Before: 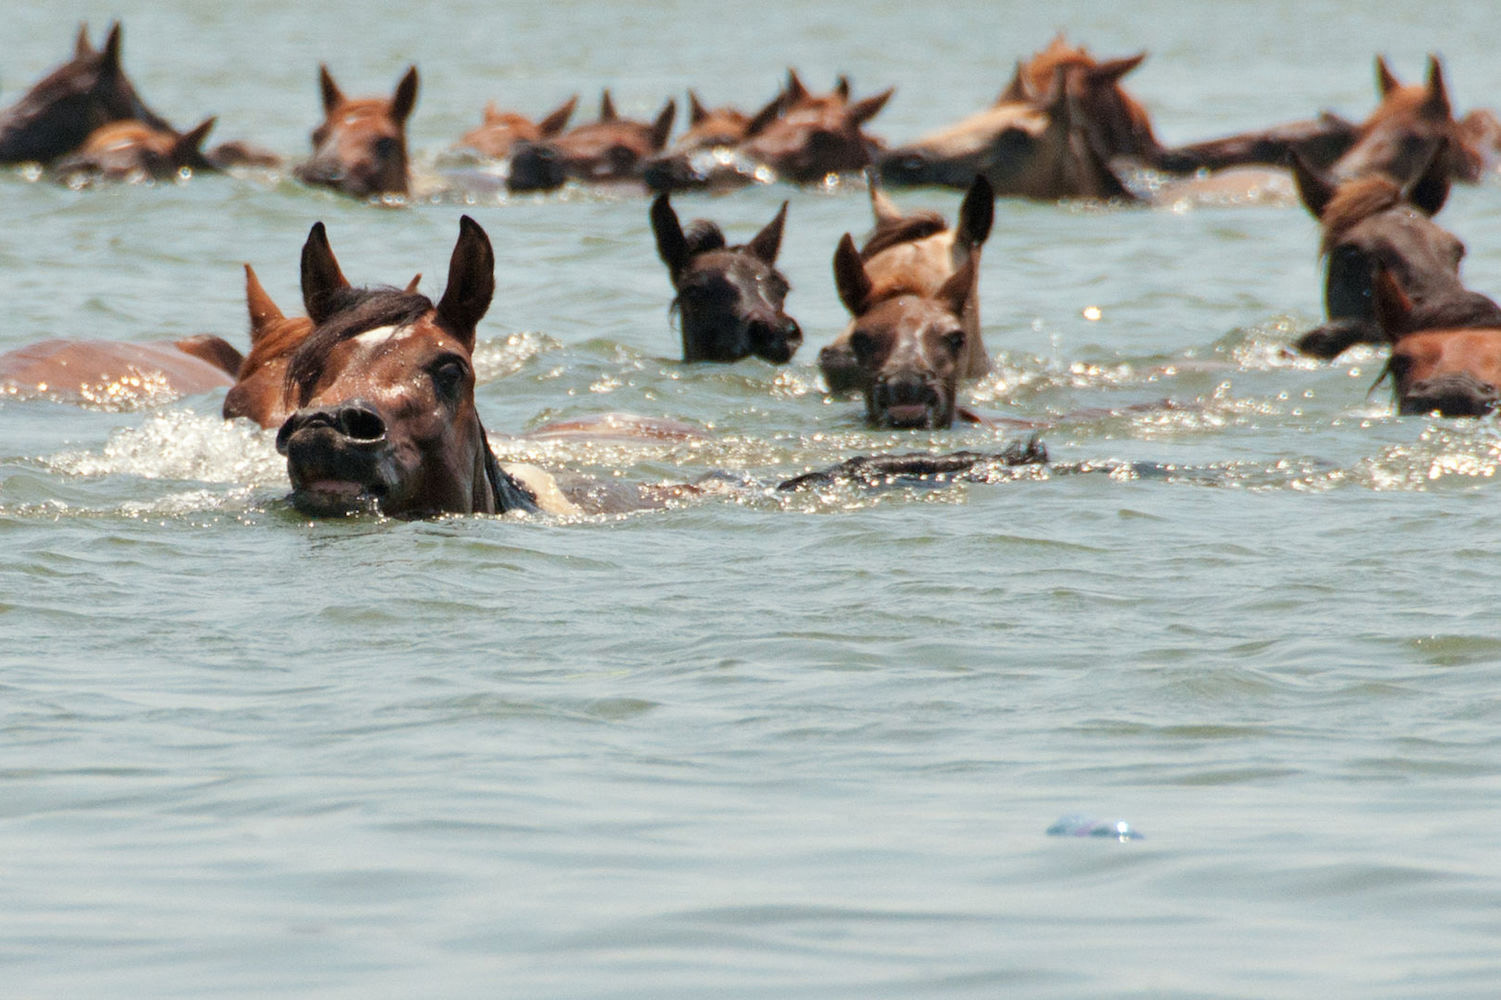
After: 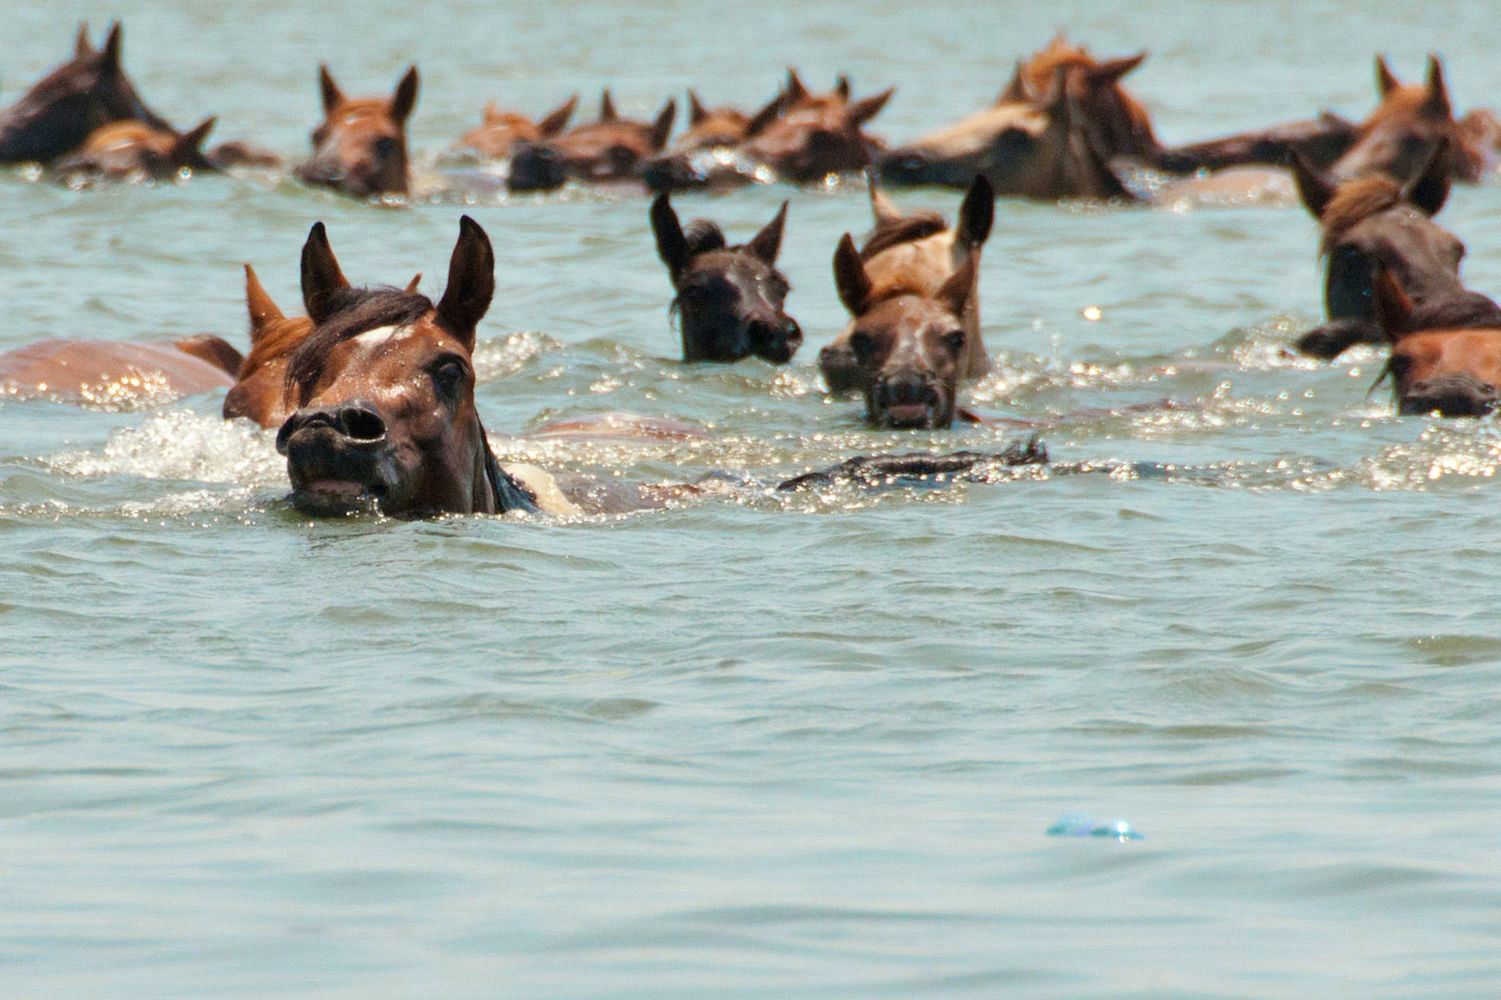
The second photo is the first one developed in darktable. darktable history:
bloom: size 3%, threshold 100%, strength 0%
color zones: curves: ch0 [(0.254, 0.492) (0.724, 0.62)]; ch1 [(0.25, 0.528) (0.719, 0.796)]; ch2 [(0, 0.472) (0.25, 0.5) (0.73, 0.184)]
